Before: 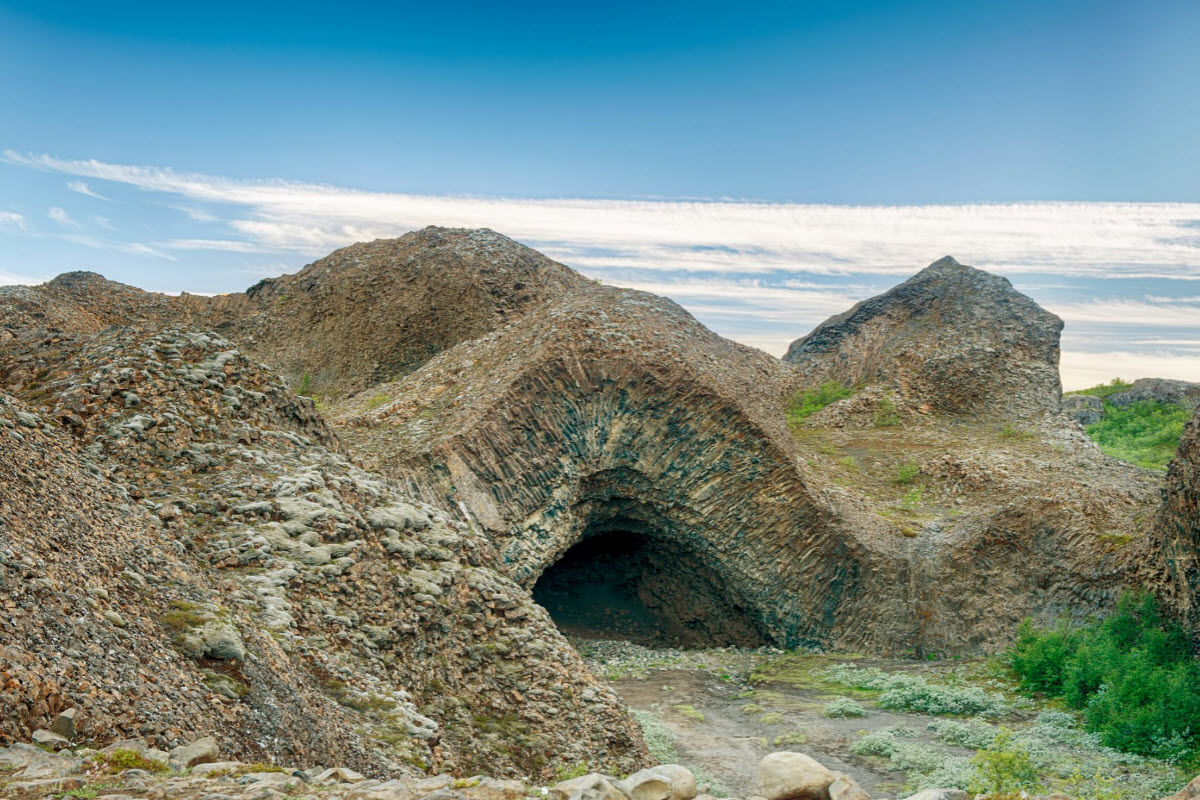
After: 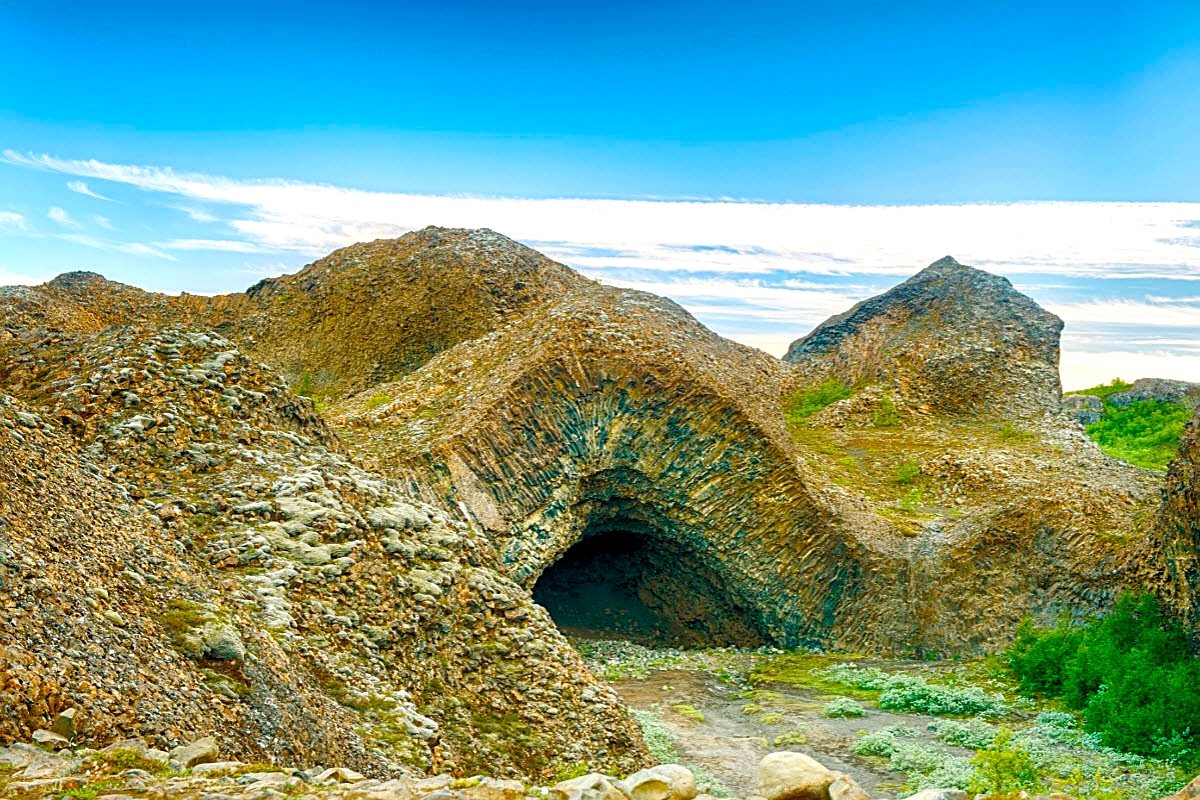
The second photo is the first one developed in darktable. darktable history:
color balance rgb: linear chroma grading › shadows 10%, linear chroma grading › highlights 10%, linear chroma grading › global chroma 15%, linear chroma grading › mid-tones 15%, perceptual saturation grading › global saturation 40%, perceptual saturation grading › highlights -25%, perceptual saturation grading › mid-tones 35%, perceptual saturation grading › shadows 35%, perceptual brilliance grading › global brilliance 11.29%, global vibrance 11.29%
sharpen: on, module defaults
